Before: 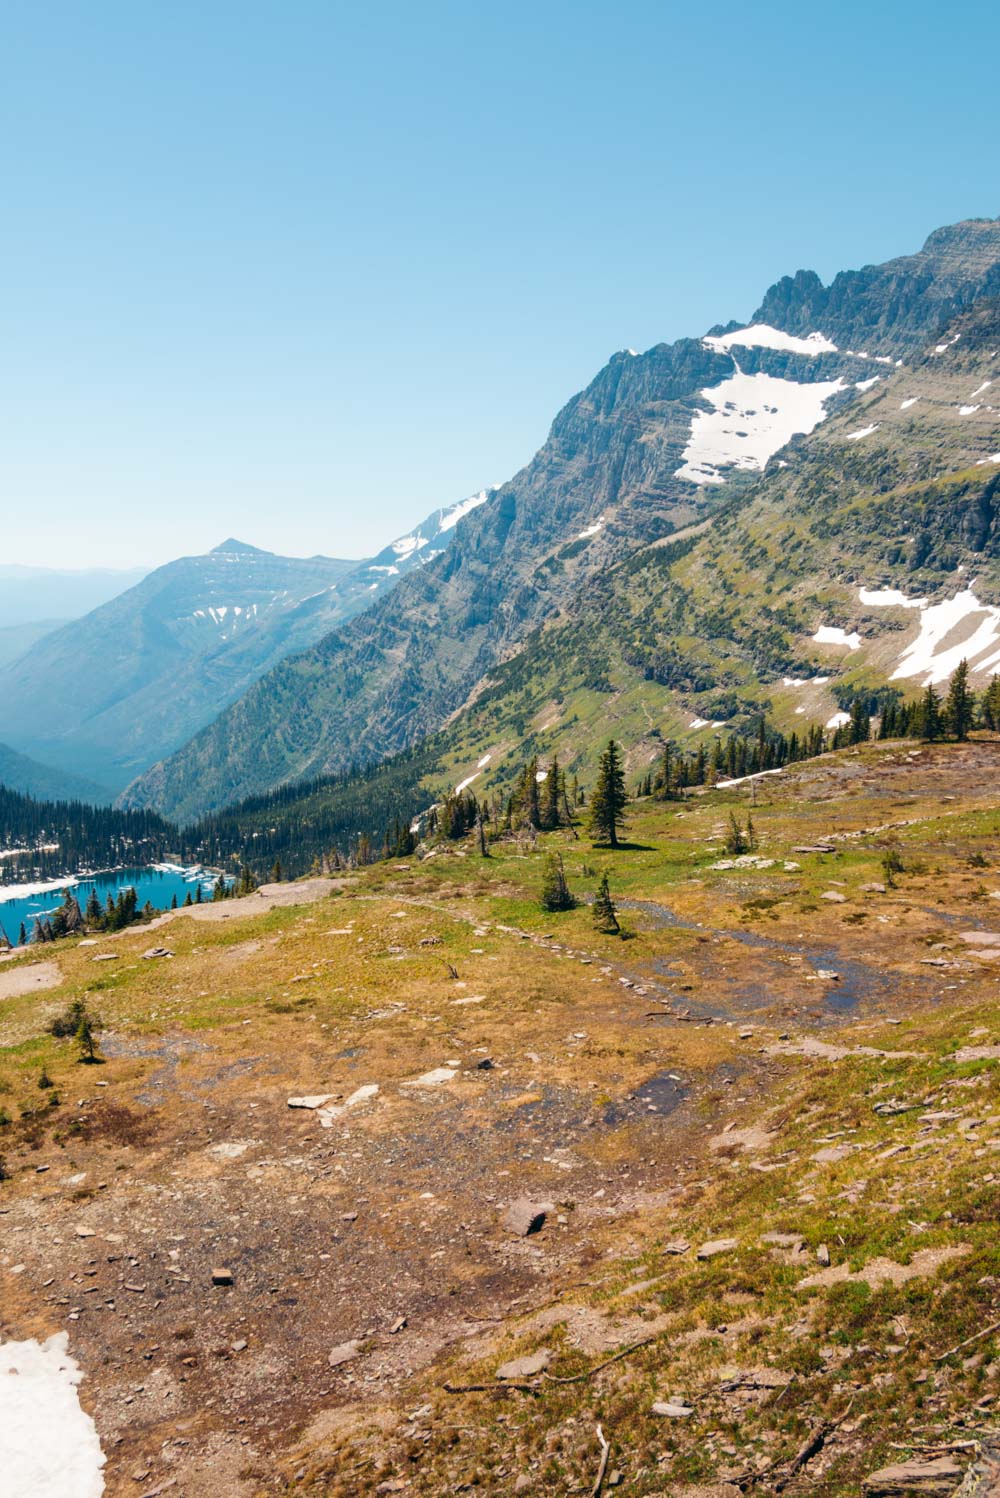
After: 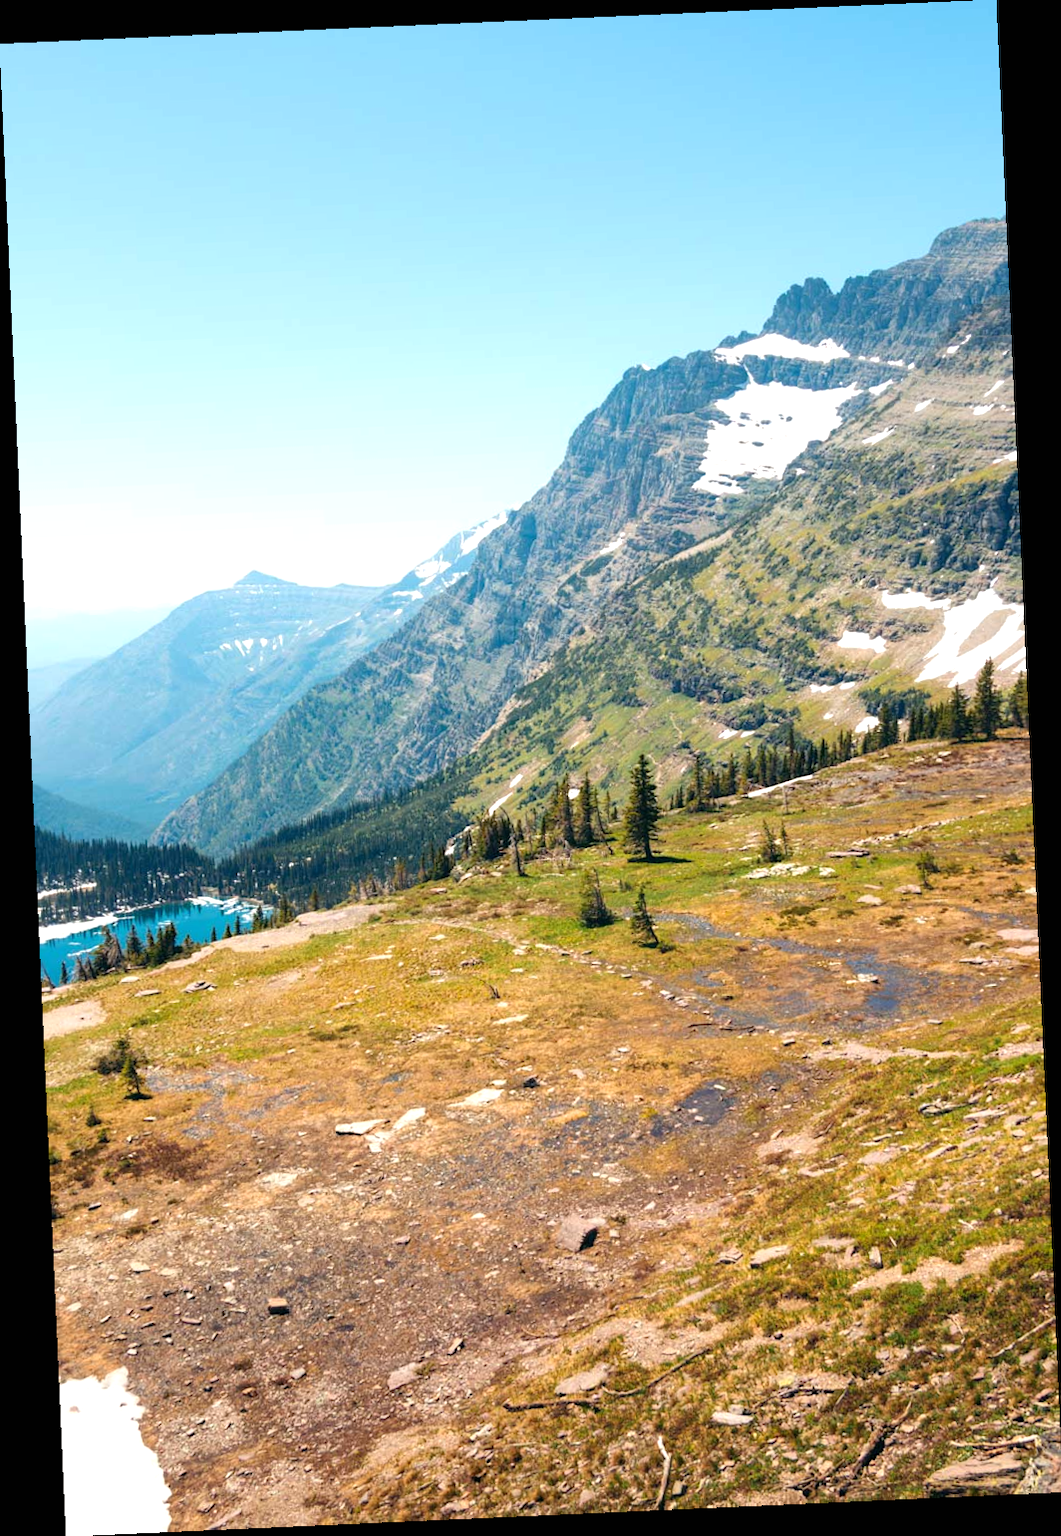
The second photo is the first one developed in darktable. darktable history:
exposure: black level correction 0, exposure 0.5 EV, compensate exposure bias true, compensate highlight preservation false
rotate and perspective: rotation -2.56°, automatic cropping off
